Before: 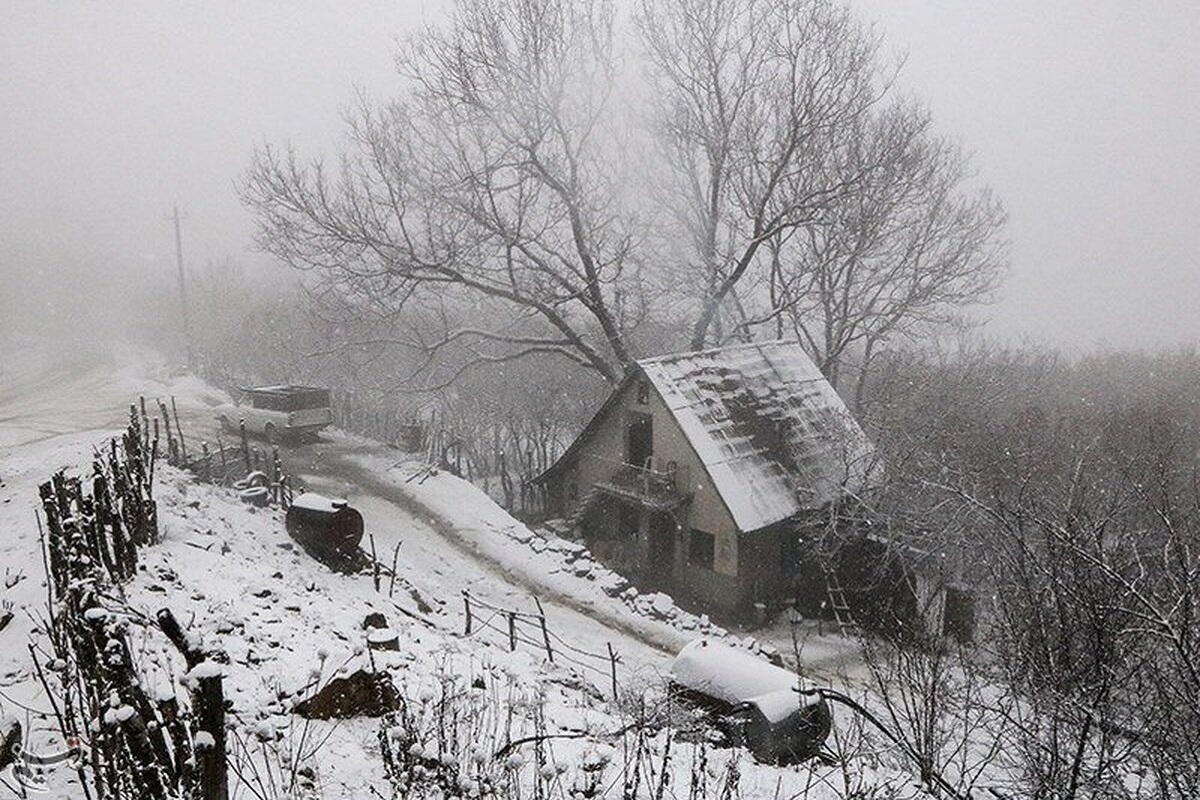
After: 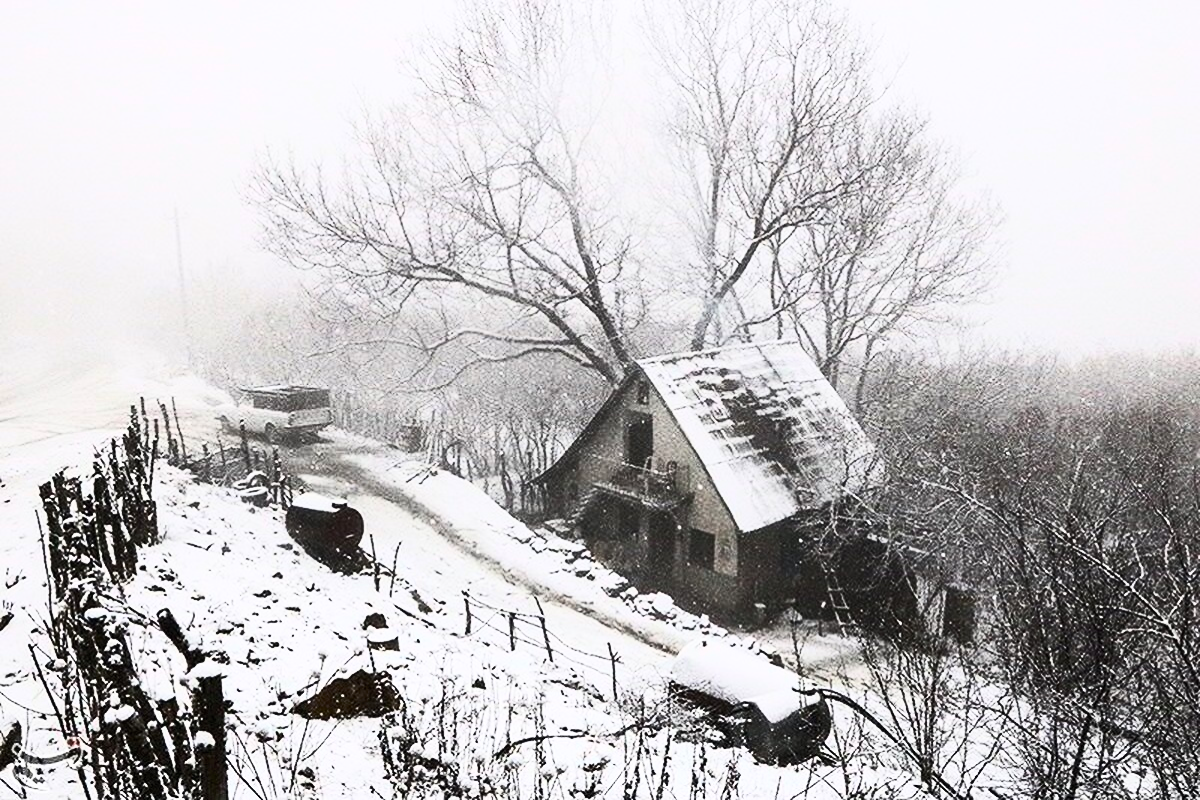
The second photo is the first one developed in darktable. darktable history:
contrast brightness saturation: contrast 0.624, brightness 0.325, saturation 0.136
